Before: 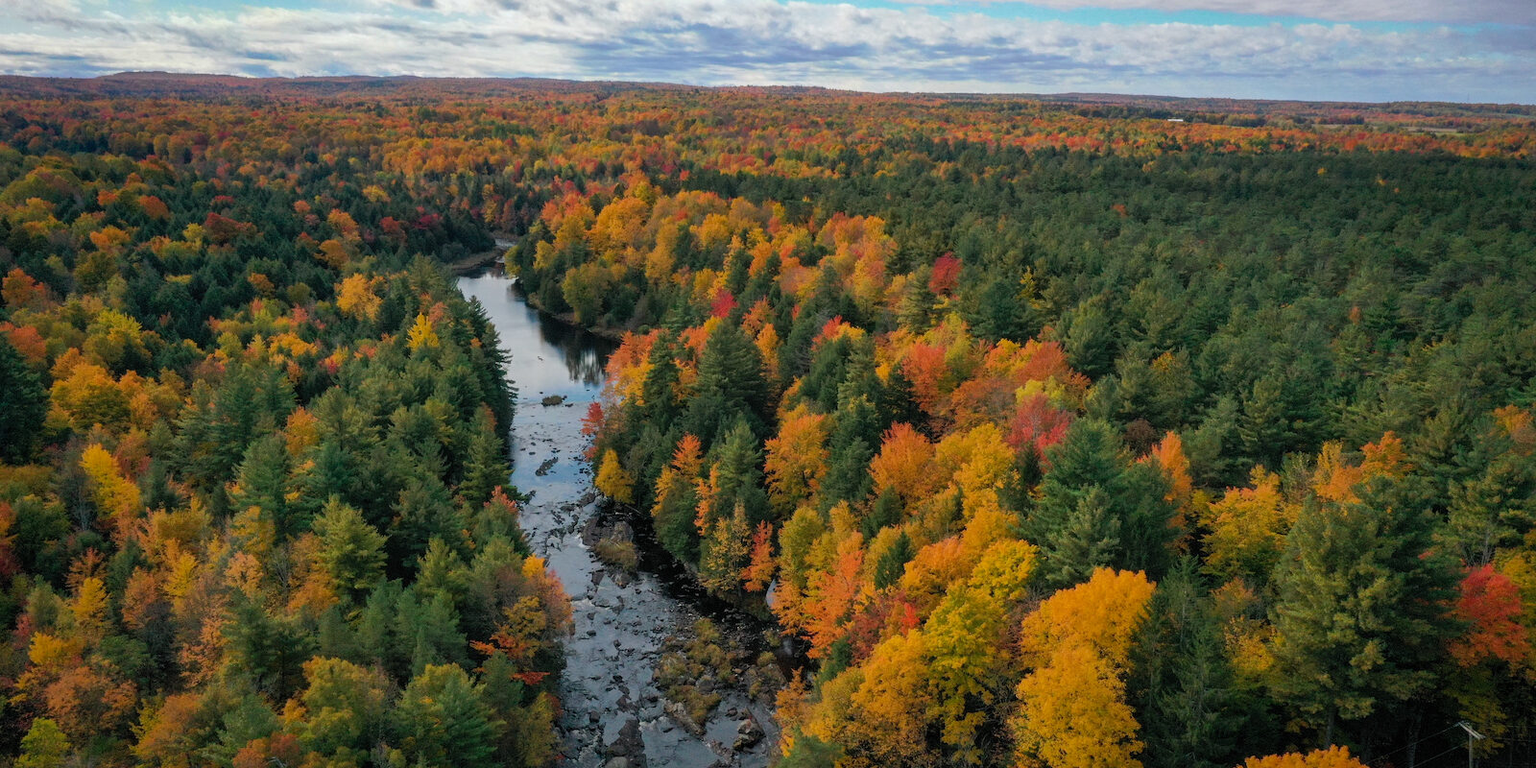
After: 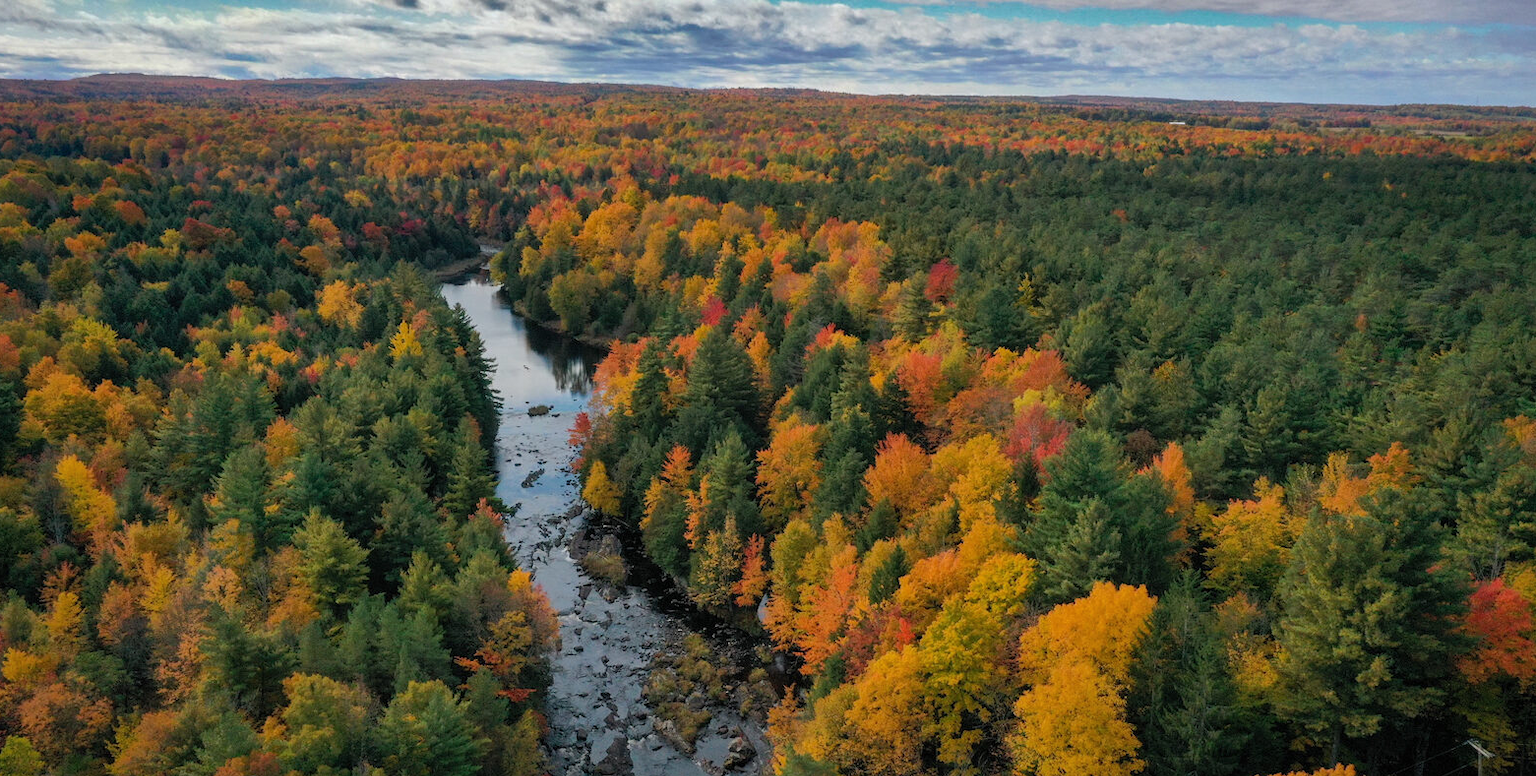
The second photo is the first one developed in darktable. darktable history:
crop and rotate: left 1.774%, right 0.633%, bottom 1.28%
exposure: compensate highlight preservation false
shadows and highlights: shadows 20.91, highlights -82.73, soften with gaussian
